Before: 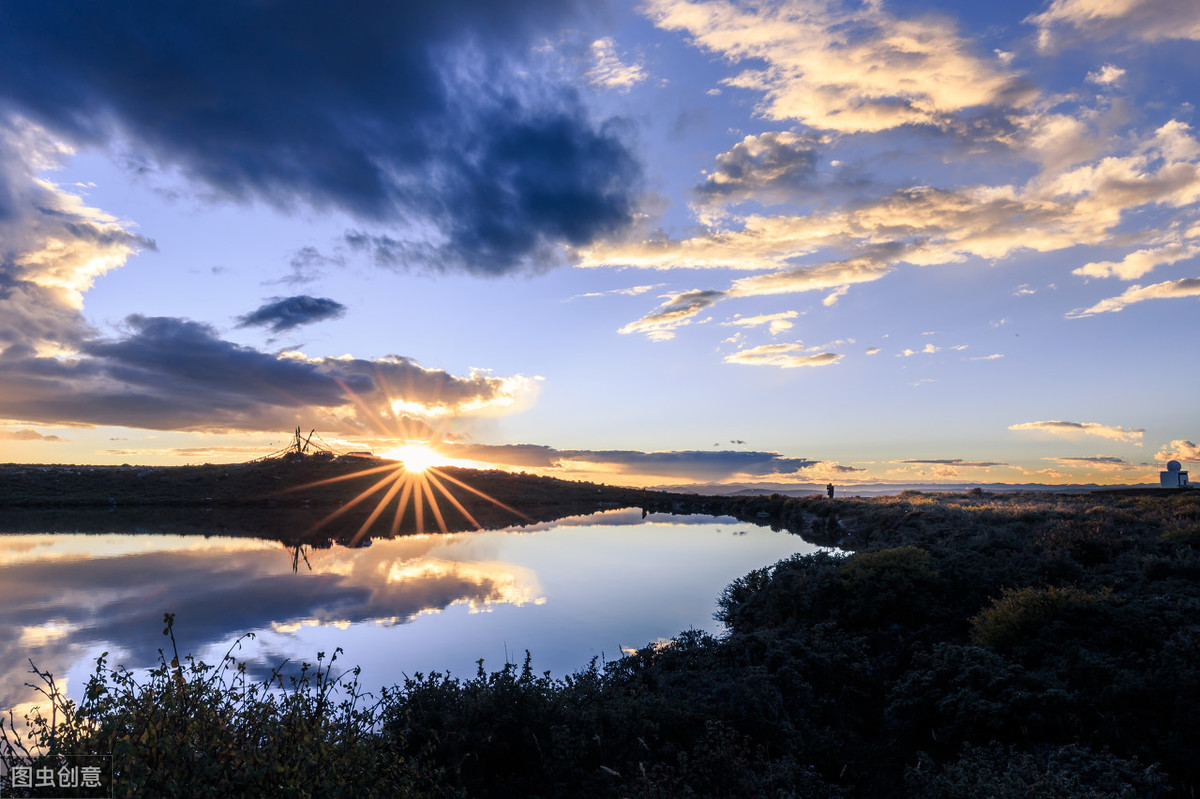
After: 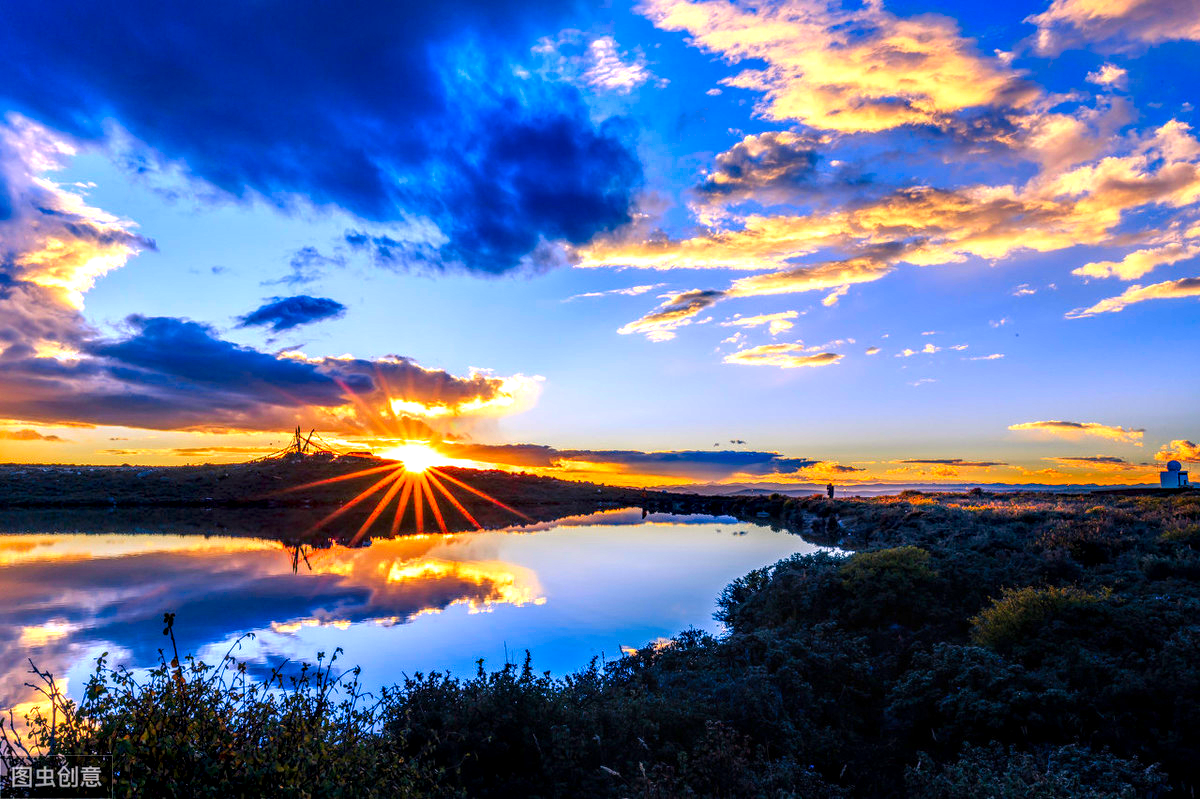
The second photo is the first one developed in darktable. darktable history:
color correction: highlights a* 1.62, highlights b* -1.67, saturation 2.48
local contrast: highlights 4%, shadows 4%, detail 182%
levels: gray 59.41%
